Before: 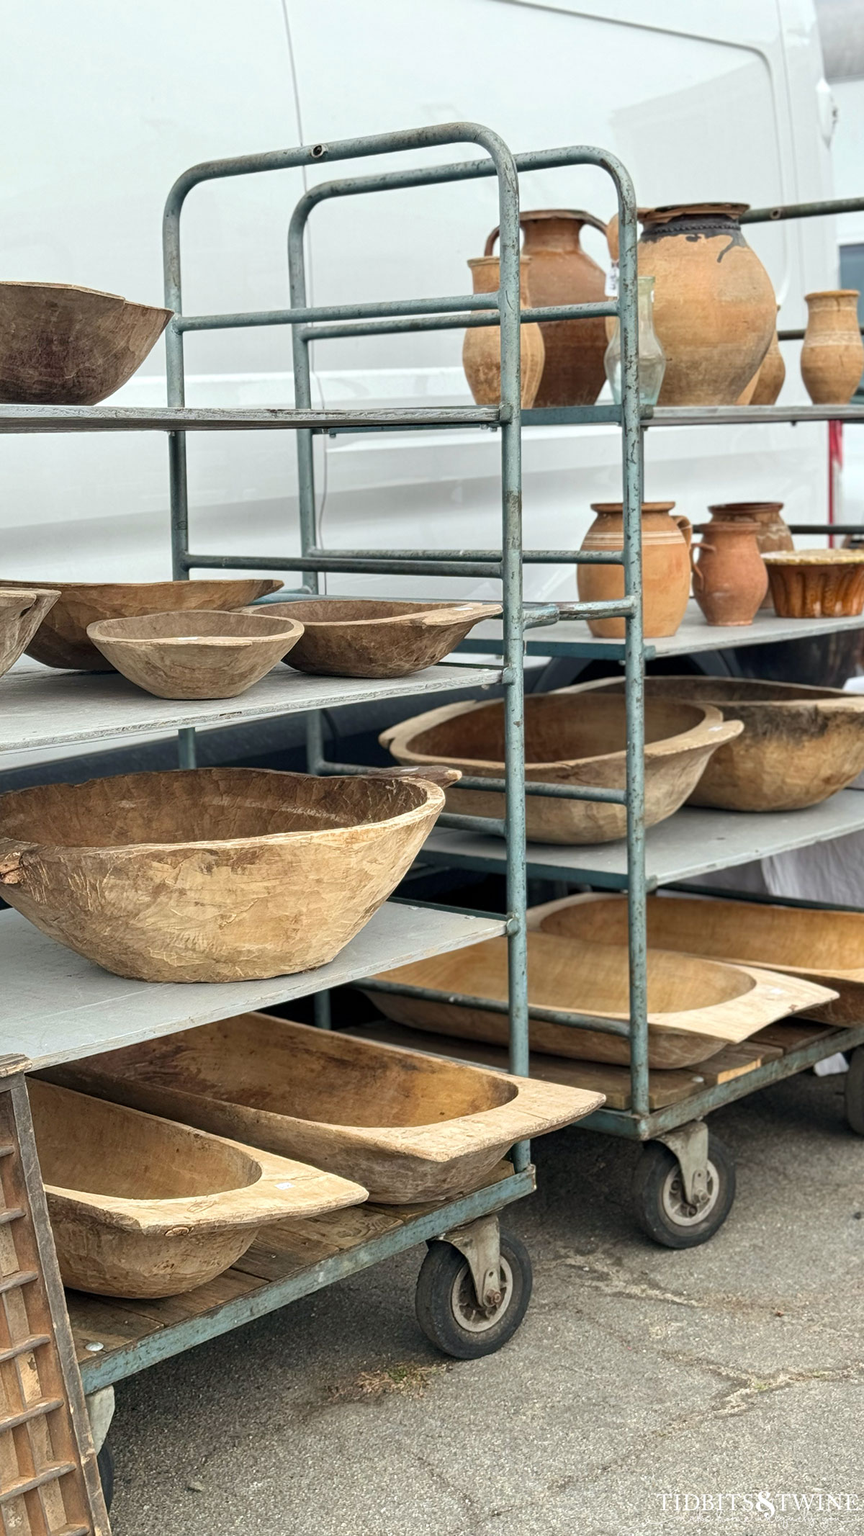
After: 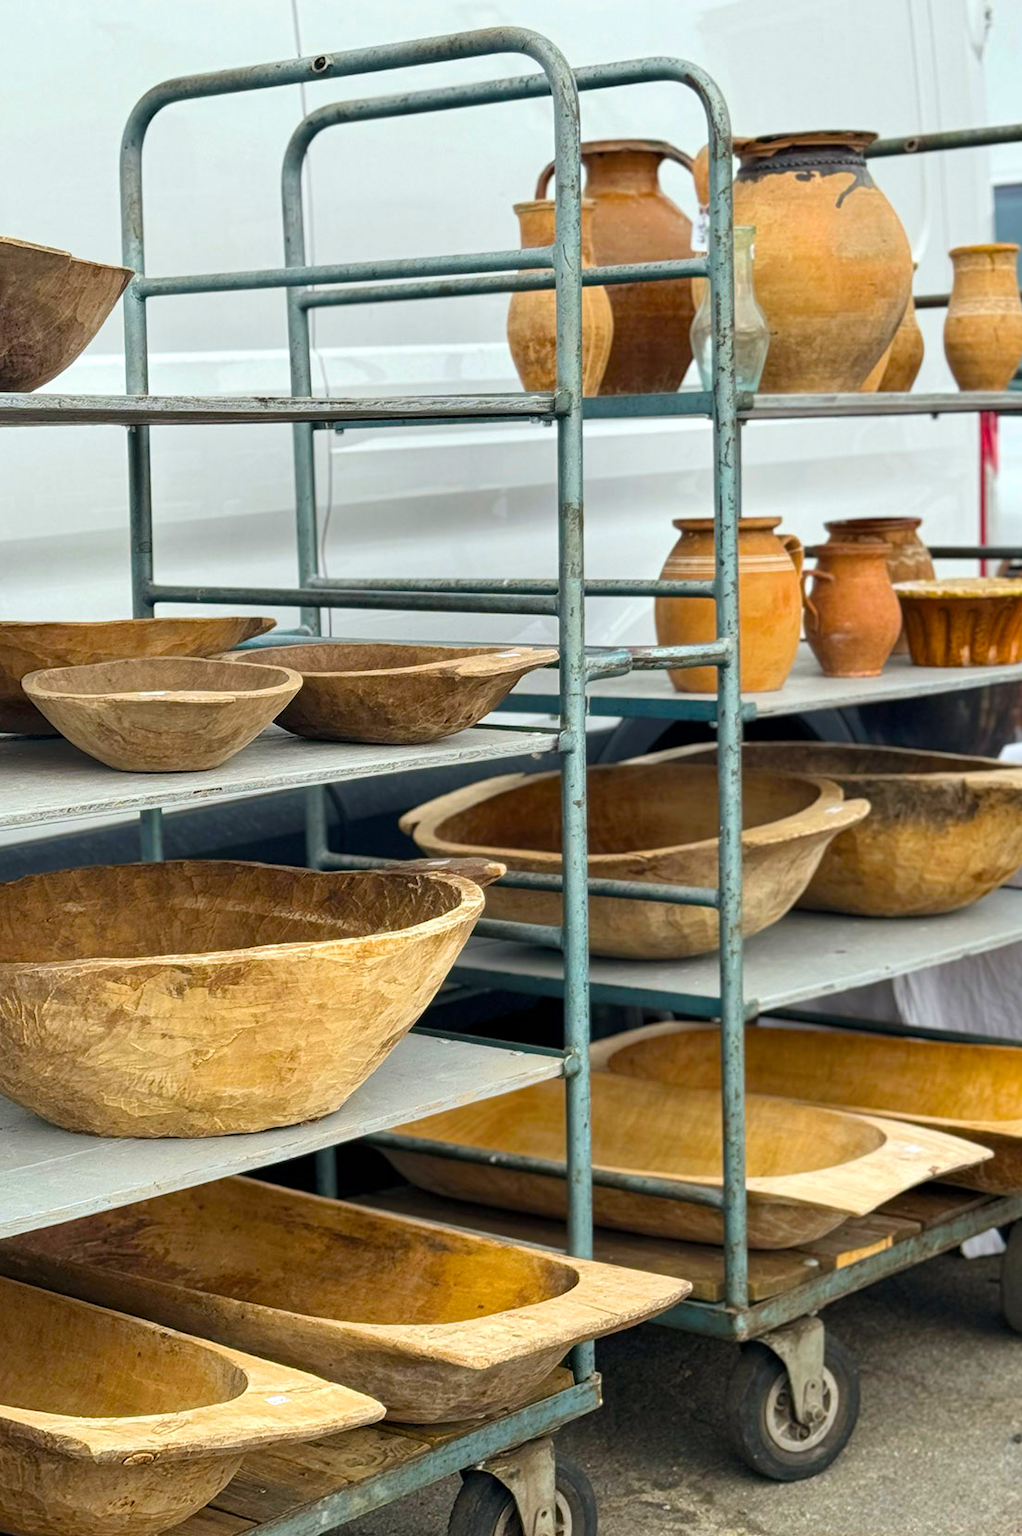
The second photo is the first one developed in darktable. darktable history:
color balance rgb: linear chroma grading › global chroma 10%, perceptual saturation grading › global saturation 30%, global vibrance 10%
crop: left 8.155%, top 6.611%, bottom 15.385%
